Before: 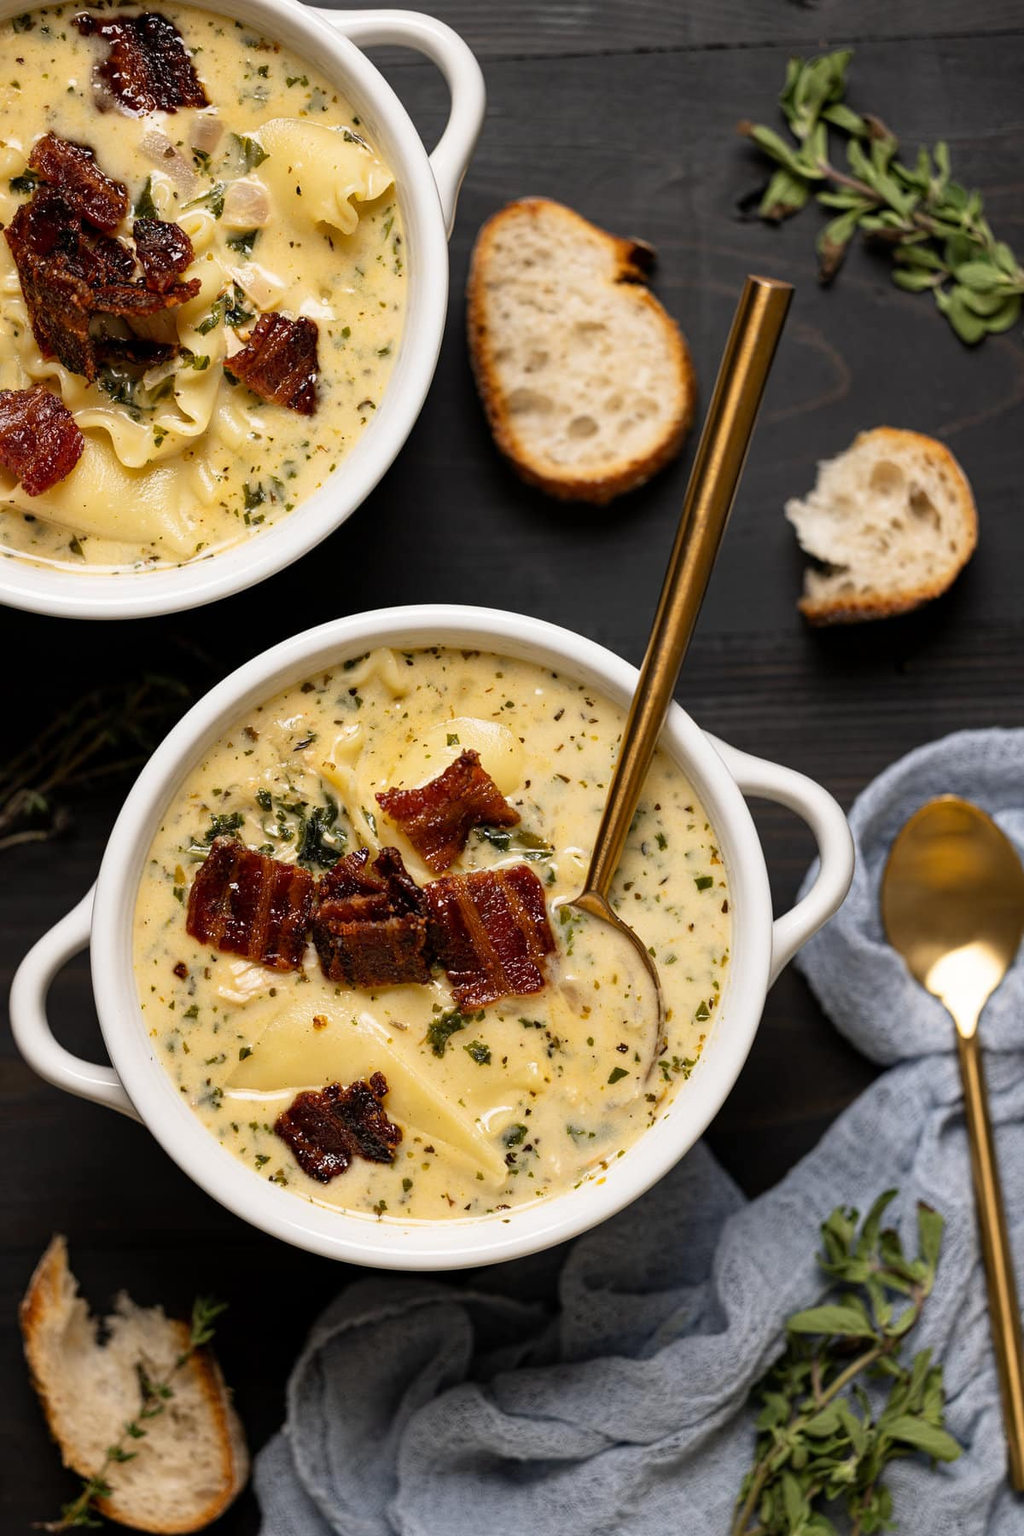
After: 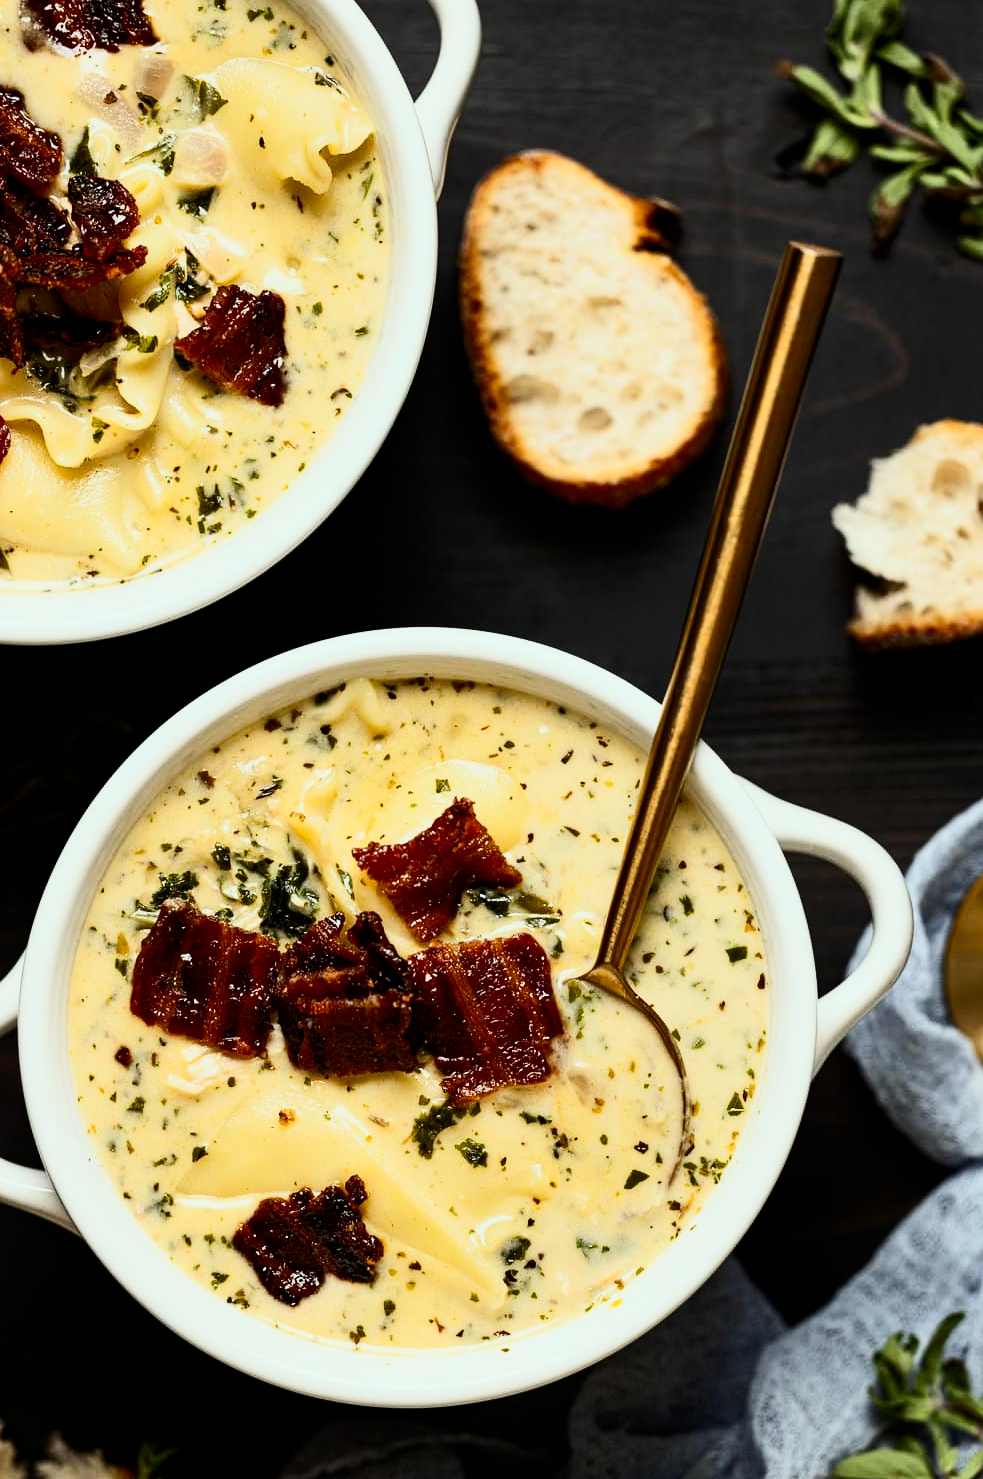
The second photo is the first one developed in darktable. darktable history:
crop and rotate: left 7.403%, top 4.517%, right 10.631%, bottom 13.273%
color correction: highlights a* -6.44, highlights b* 0.587
shadows and highlights: shadows 11.76, white point adjustment 1.27, highlights color adjustment 0.193%, soften with gaussian
contrast brightness saturation: contrast 0.412, brightness 0.107, saturation 0.214
filmic rgb: black relative exposure -7.65 EV, white relative exposure 4.56 EV, hardness 3.61
